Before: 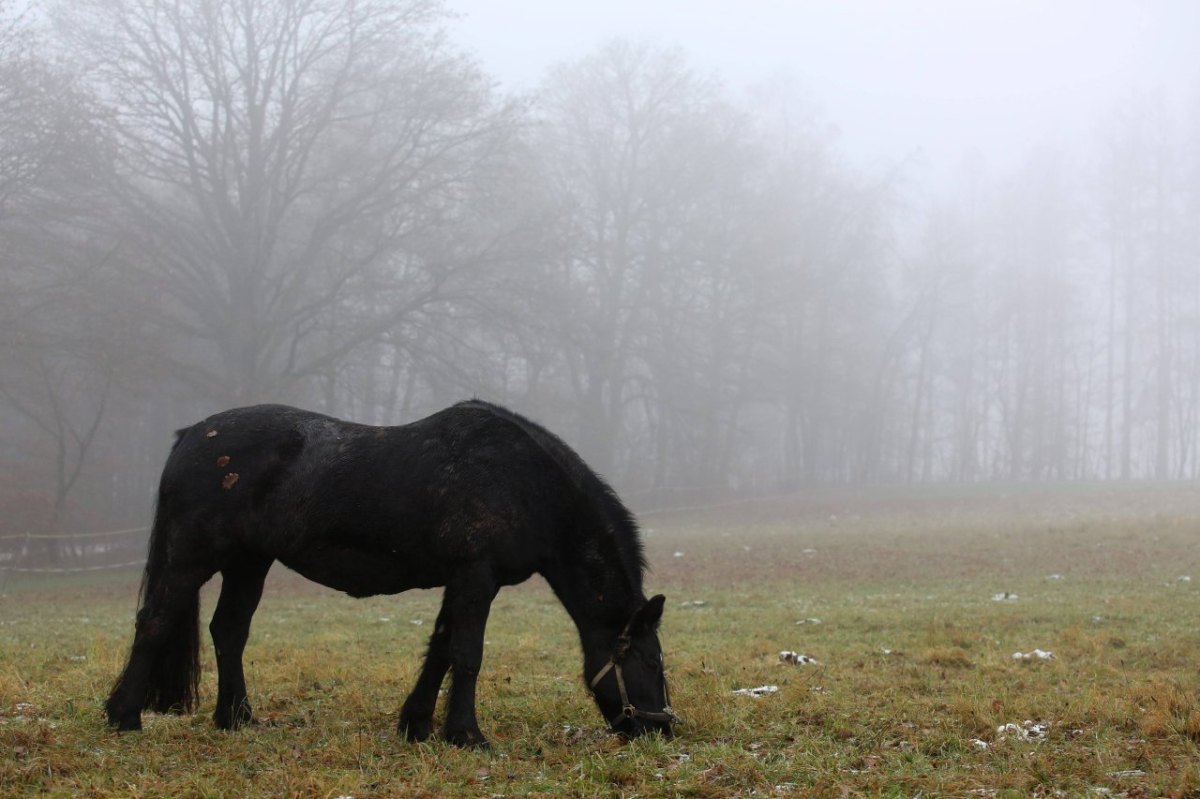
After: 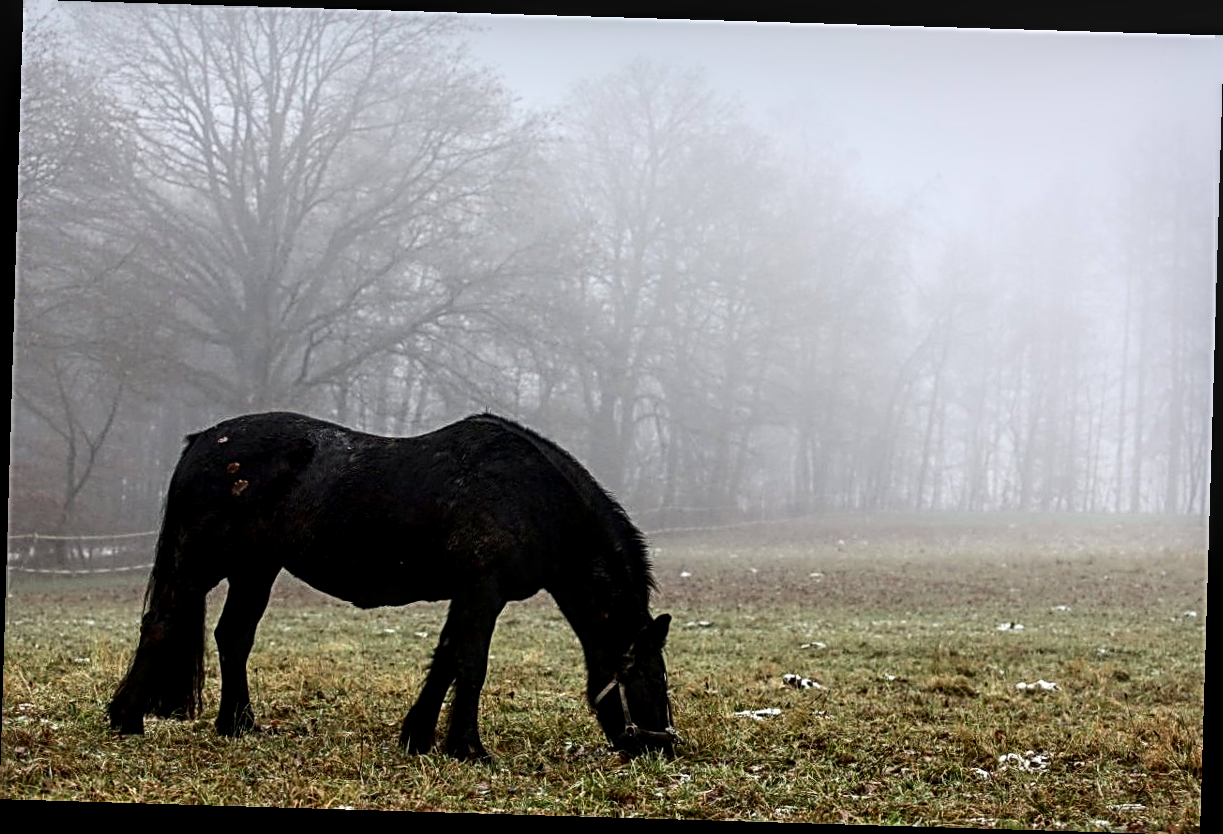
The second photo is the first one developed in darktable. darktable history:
contrast brightness saturation: contrast 0.28
sharpen: radius 3.025, amount 0.757
local contrast: highlights 25%, detail 150%
rotate and perspective: rotation 1.72°, automatic cropping off
